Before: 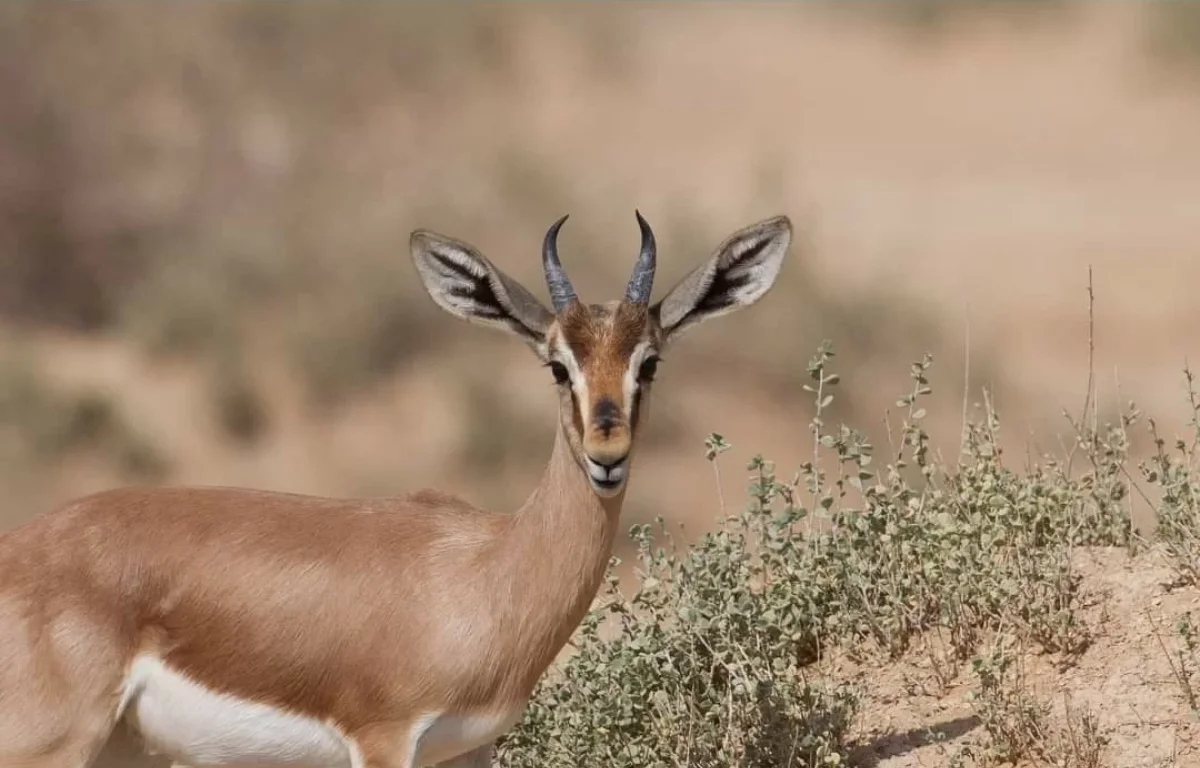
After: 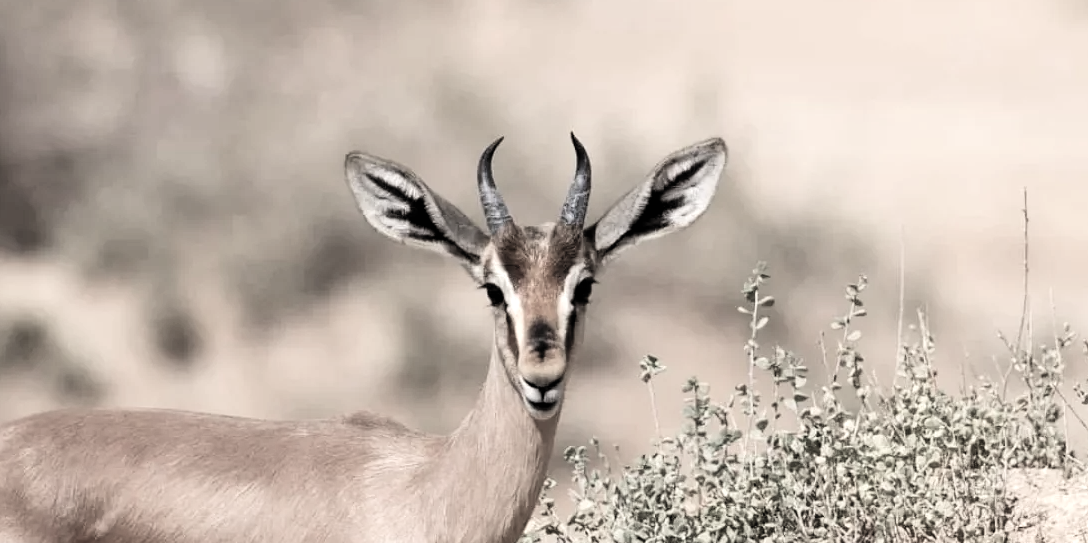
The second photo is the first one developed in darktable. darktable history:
levels: levels [0, 0.394, 0.787]
filmic rgb: black relative exposure -5.05 EV, white relative exposure 3.97 EV, hardness 2.9, contrast 1.299, highlights saturation mix -30.78%, preserve chrominance RGB euclidean norm, color science v5 (2021), contrast in shadows safe, contrast in highlights safe
crop: left 5.497%, top 10.218%, right 3.756%, bottom 19.066%
